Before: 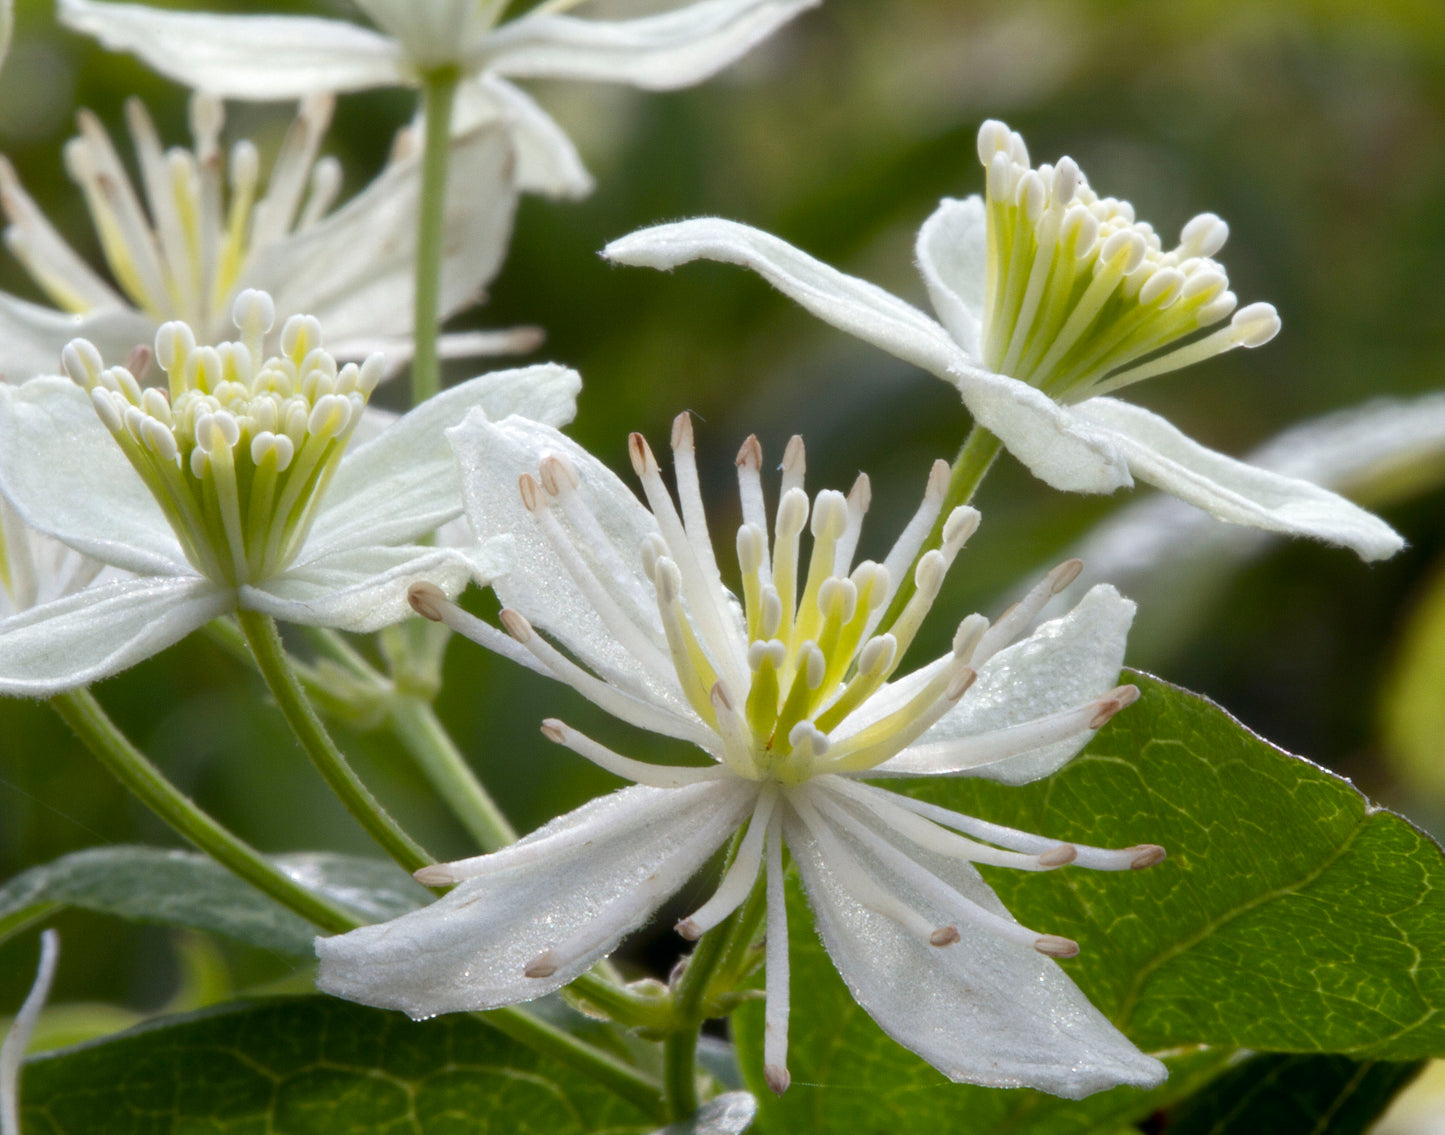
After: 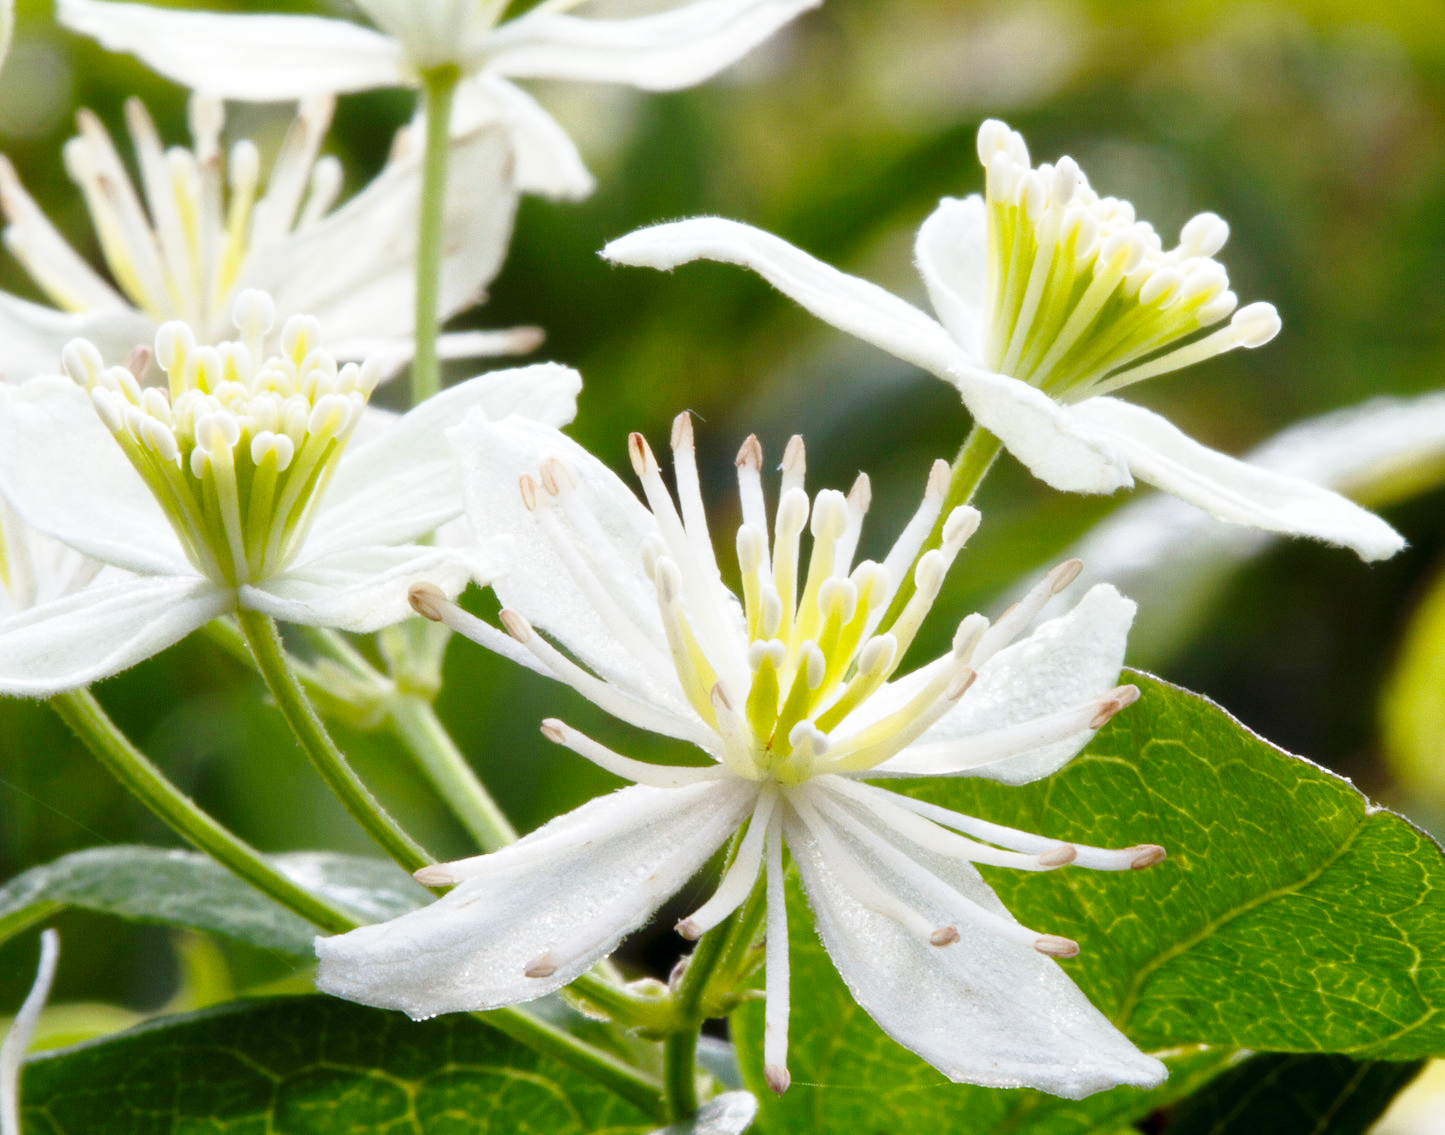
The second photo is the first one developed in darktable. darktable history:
exposure: exposure 0.081 EV, compensate highlight preservation false
base curve: curves: ch0 [(0, 0) (0.028, 0.03) (0.121, 0.232) (0.46, 0.748) (0.859, 0.968) (1, 1)], preserve colors none
